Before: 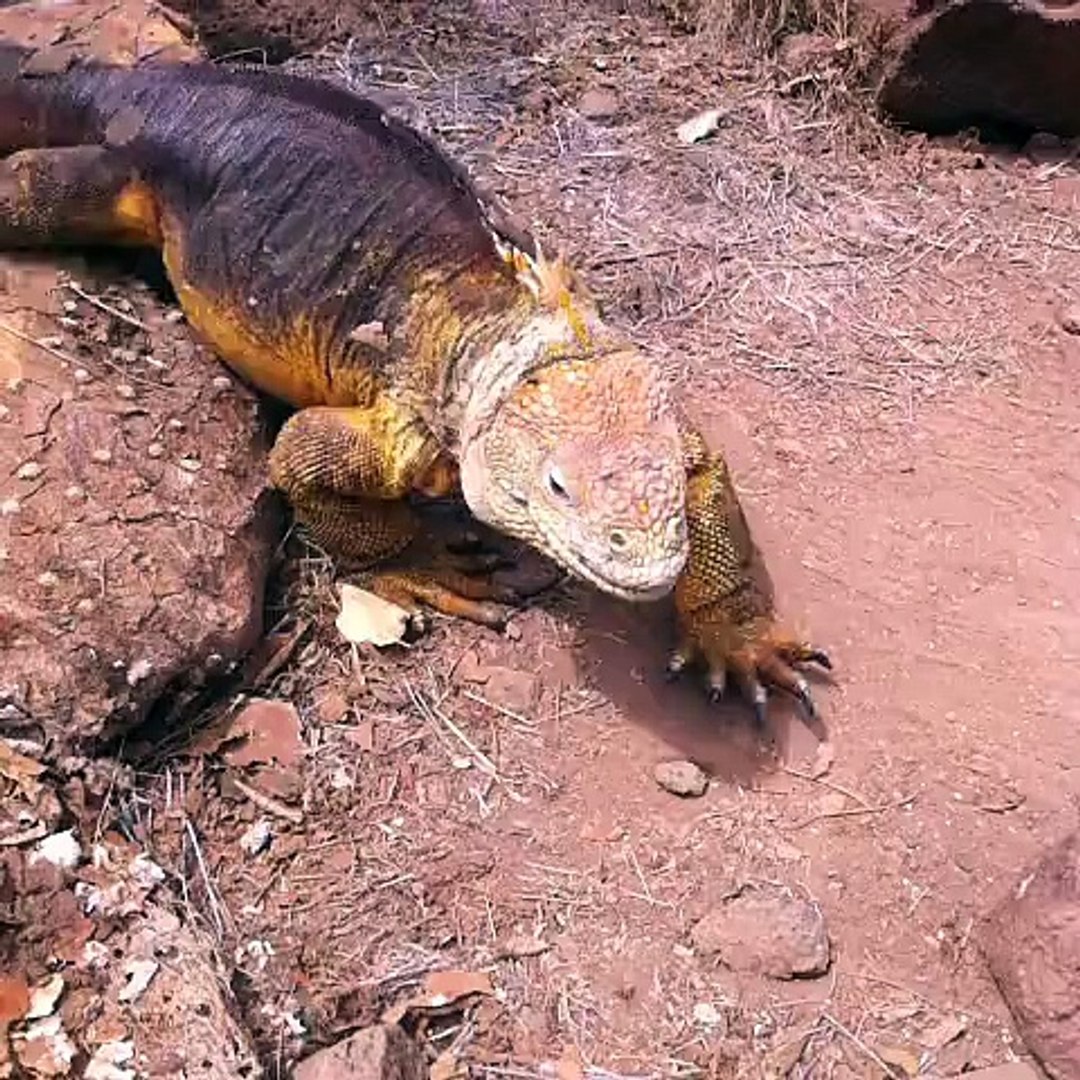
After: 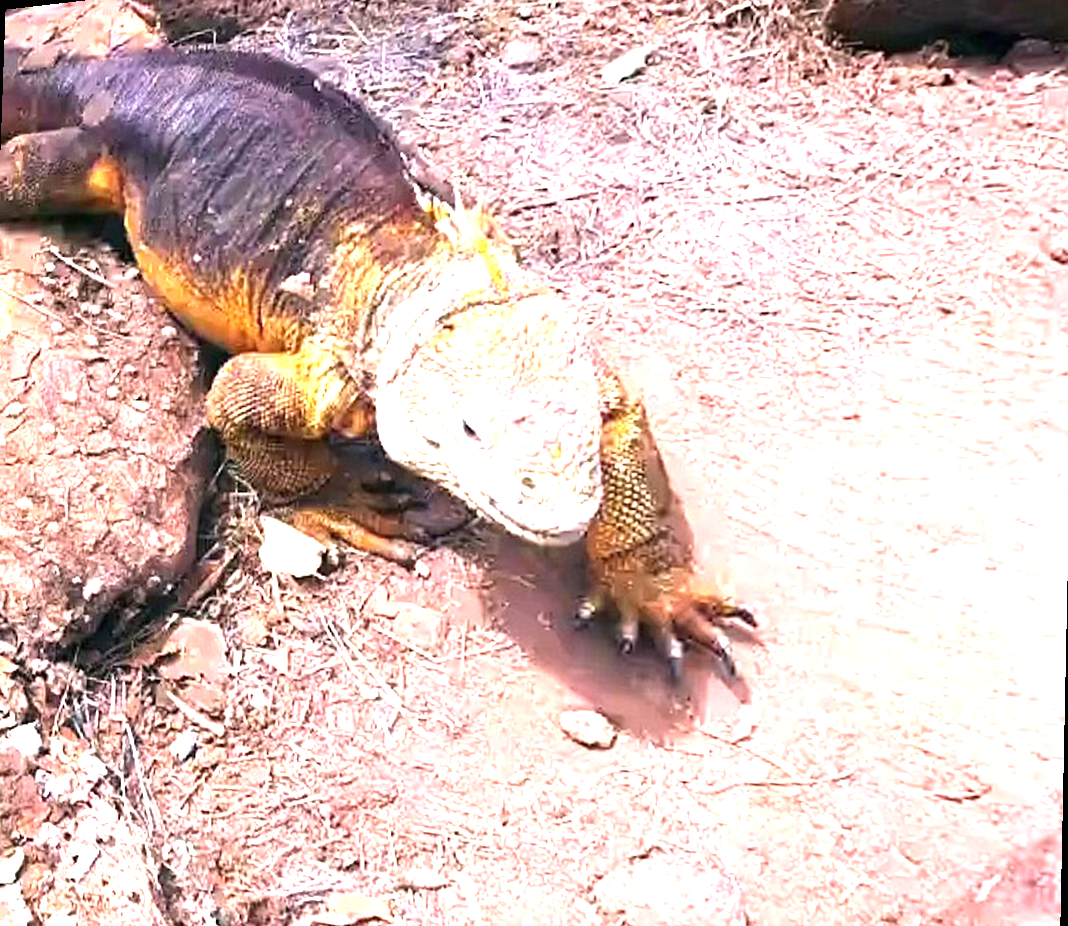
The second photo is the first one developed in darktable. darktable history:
rotate and perspective: rotation 1.69°, lens shift (vertical) -0.023, lens shift (horizontal) -0.291, crop left 0.025, crop right 0.988, crop top 0.092, crop bottom 0.842
exposure: black level correction 0, exposure 1.5 EV, compensate highlight preservation false
